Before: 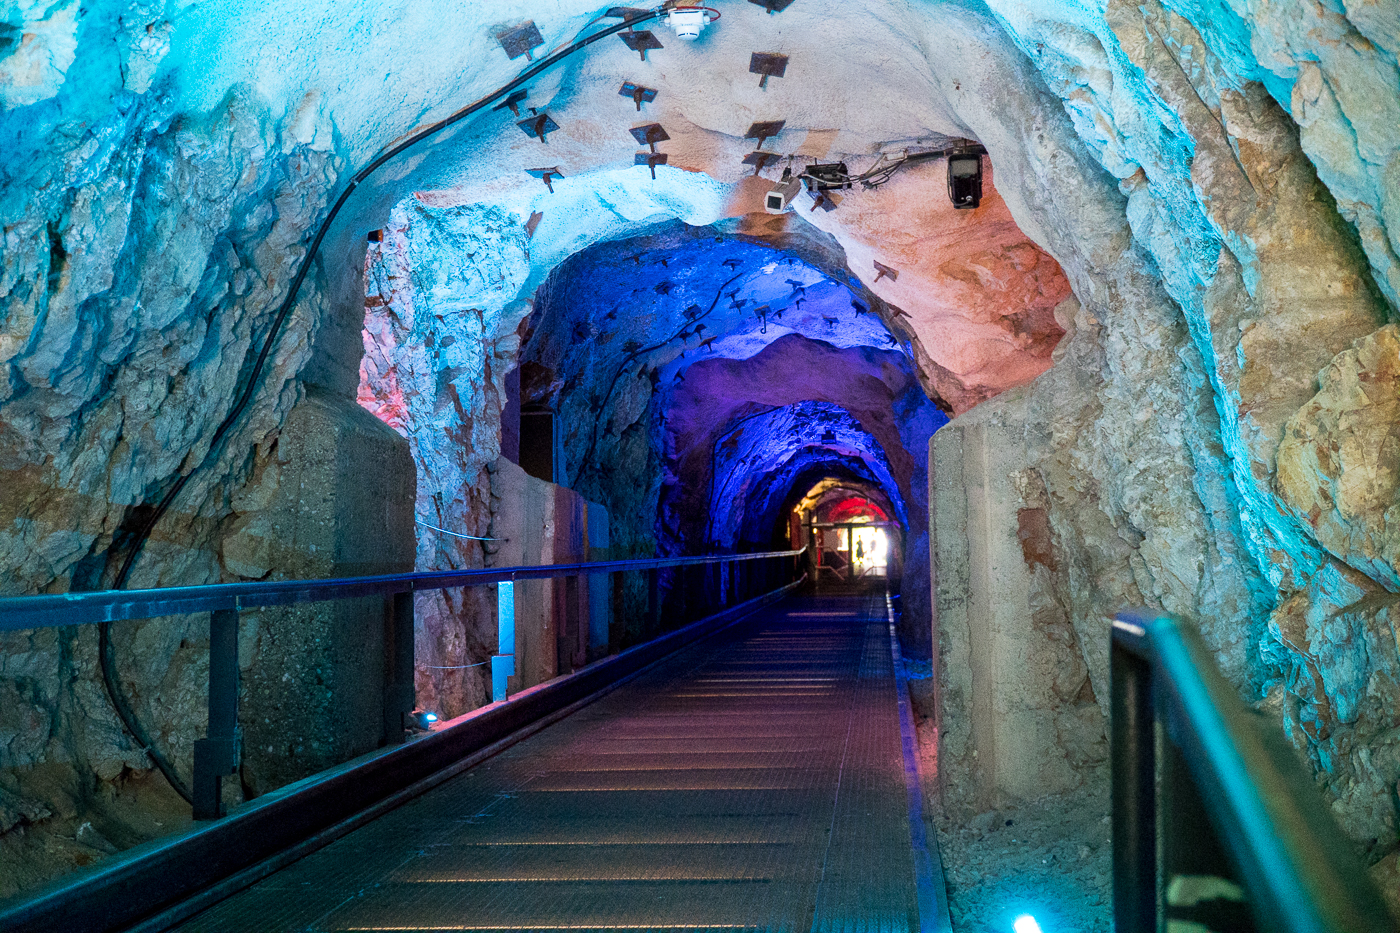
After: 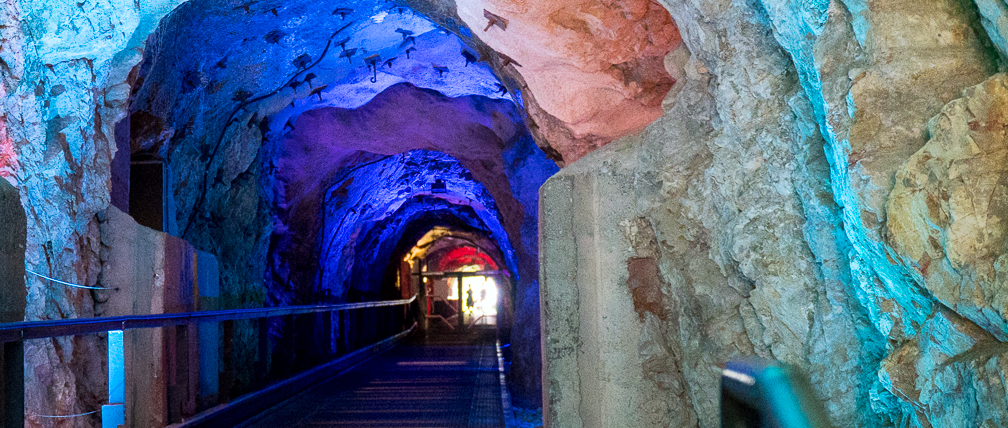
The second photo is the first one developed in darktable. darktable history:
white balance: red 0.988, blue 1.017
crop and rotate: left 27.938%, top 27.046%, bottom 27.046%
